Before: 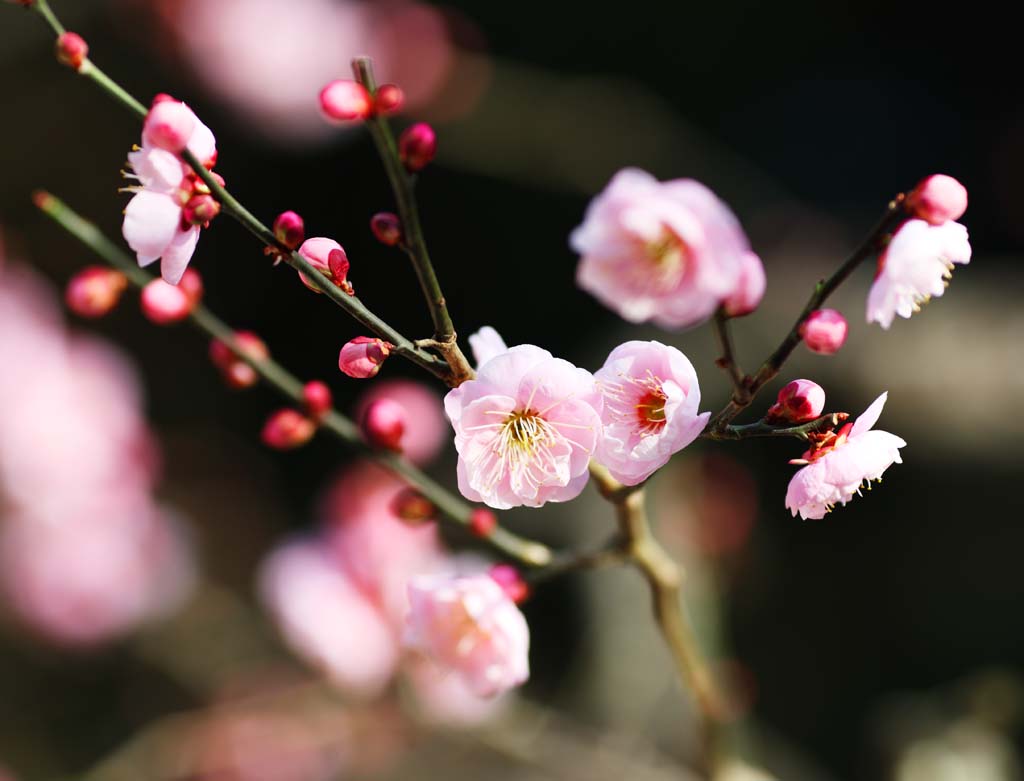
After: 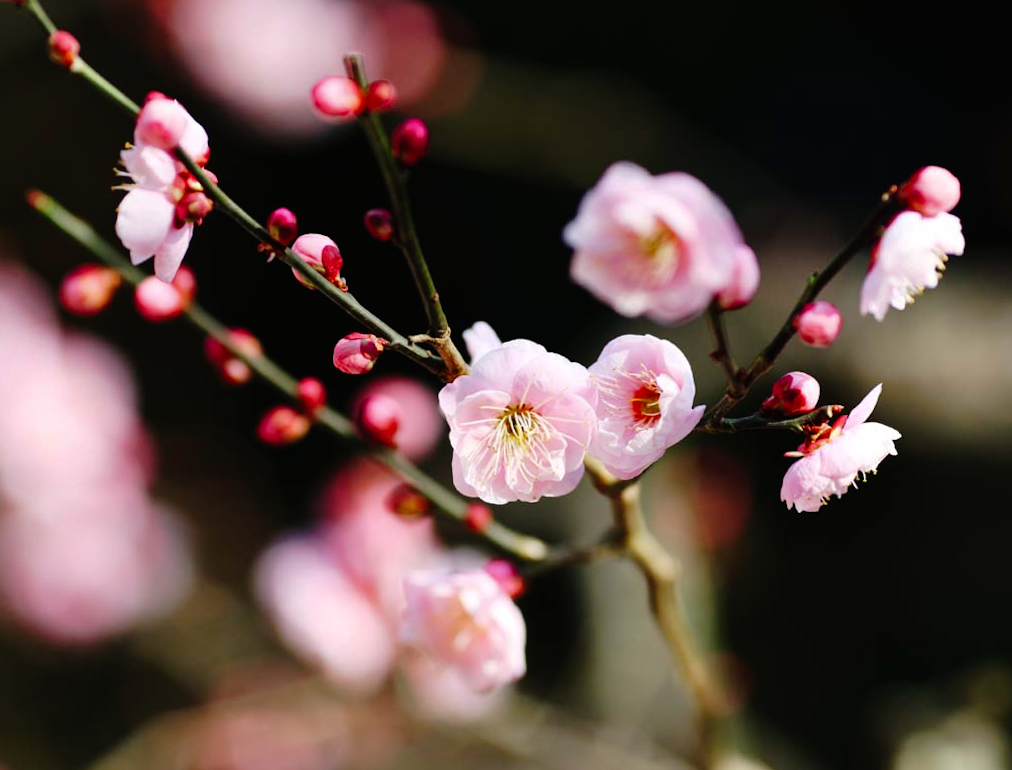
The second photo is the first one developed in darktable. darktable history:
rotate and perspective: rotation -0.45°, automatic cropping original format, crop left 0.008, crop right 0.992, crop top 0.012, crop bottom 0.988
tone curve: curves: ch0 [(0, 0) (0.003, 0.008) (0.011, 0.01) (0.025, 0.012) (0.044, 0.023) (0.069, 0.033) (0.1, 0.046) (0.136, 0.075) (0.177, 0.116) (0.224, 0.171) (0.277, 0.235) (0.335, 0.312) (0.399, 0.397) (0.468, 0.466) (0.543, 0.54) (0.623, 0.62) (0.709, 0.701) (0.801, 0.782) (0.898, 0.877) (1, 1)], preserve colors none
